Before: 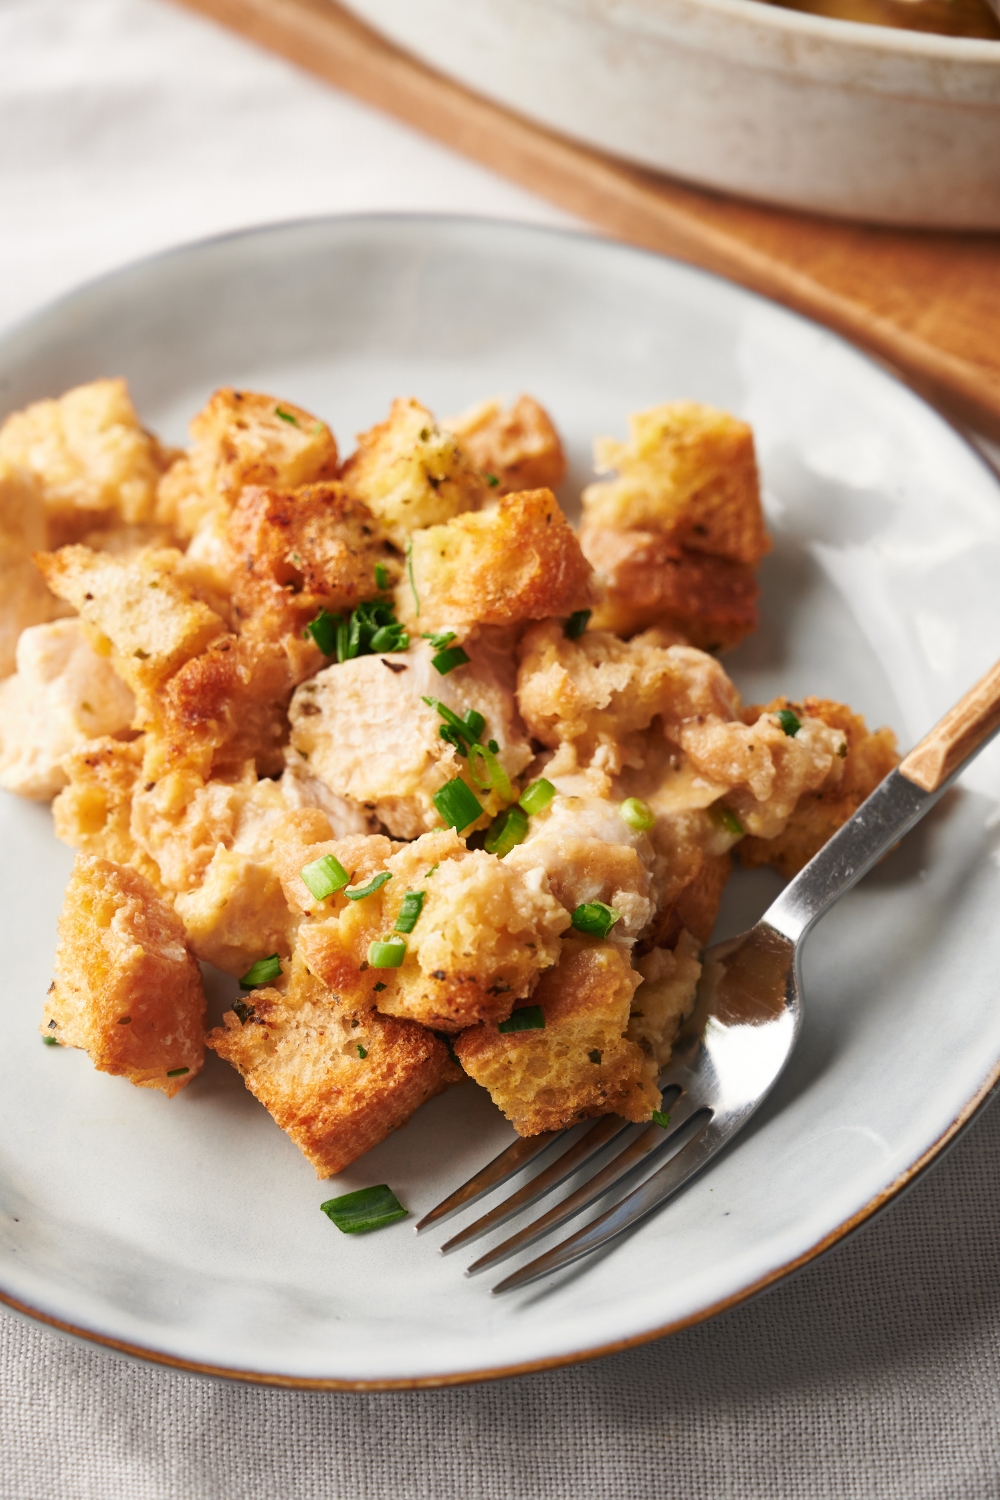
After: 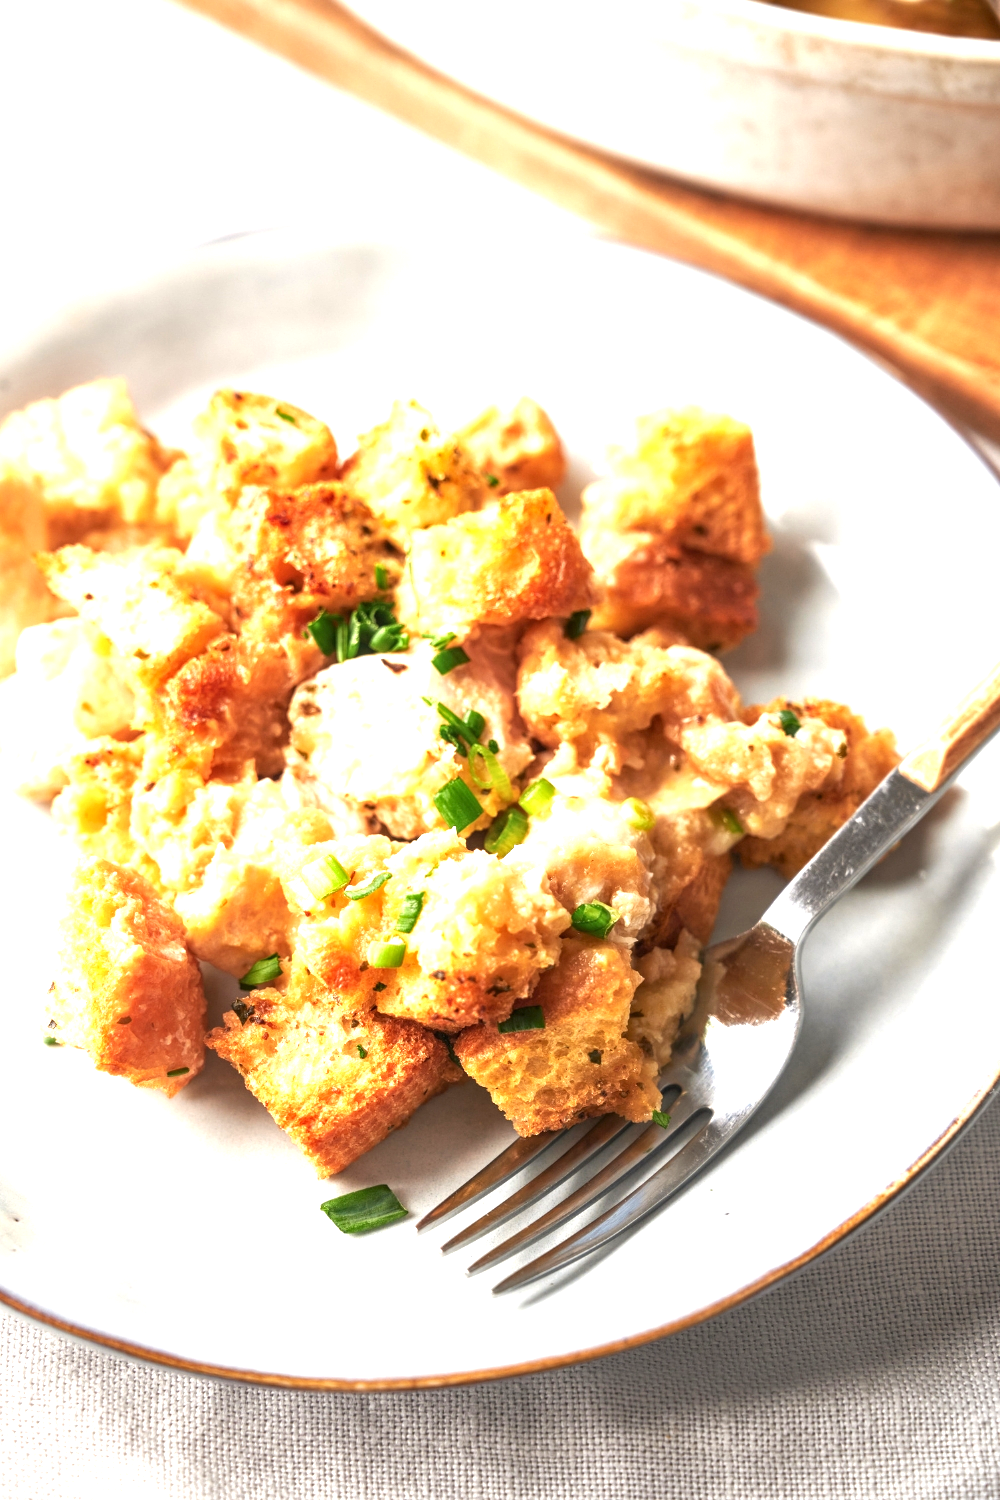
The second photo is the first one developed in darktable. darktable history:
exposure: black level correction 0, exposure 1.2 EV, compensate highlight preservation false
local contrast: detail 130%
